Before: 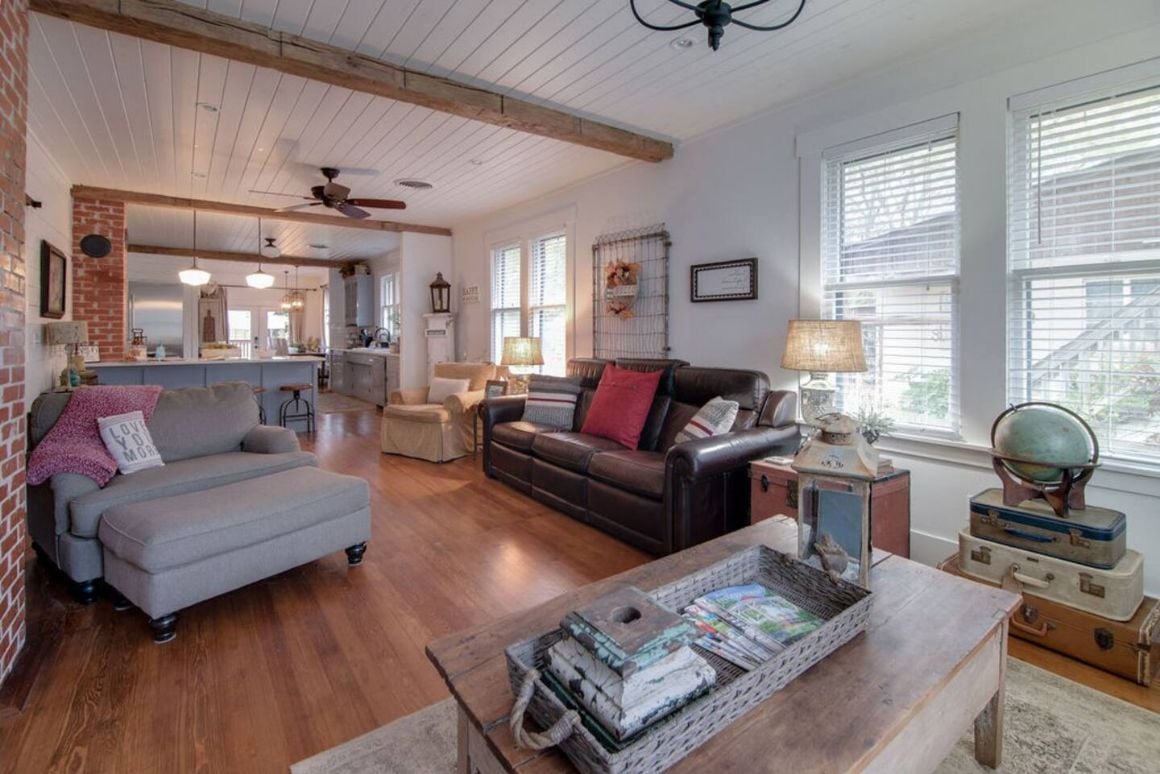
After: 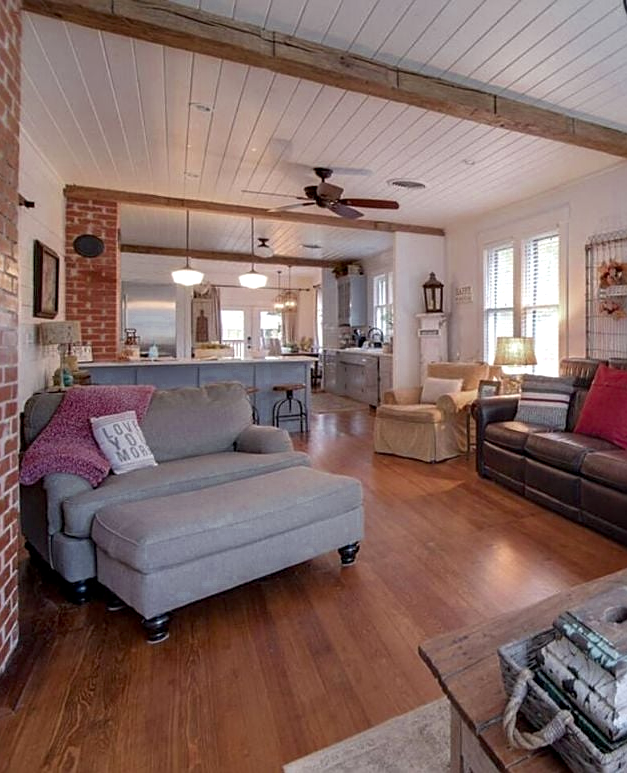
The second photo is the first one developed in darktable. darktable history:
sharpen: on, module defaults
color zones: curves: ch0 [(0.27, 0.396) (0.563, 0.504) (0.75, 0.5) (0.787, 0.307)]
crop: left 0.626%, right 45.263%, bottom 0.083%
exposure: black level correction 0.001, exposure 0.297 EV, compensate highlight preservation false
